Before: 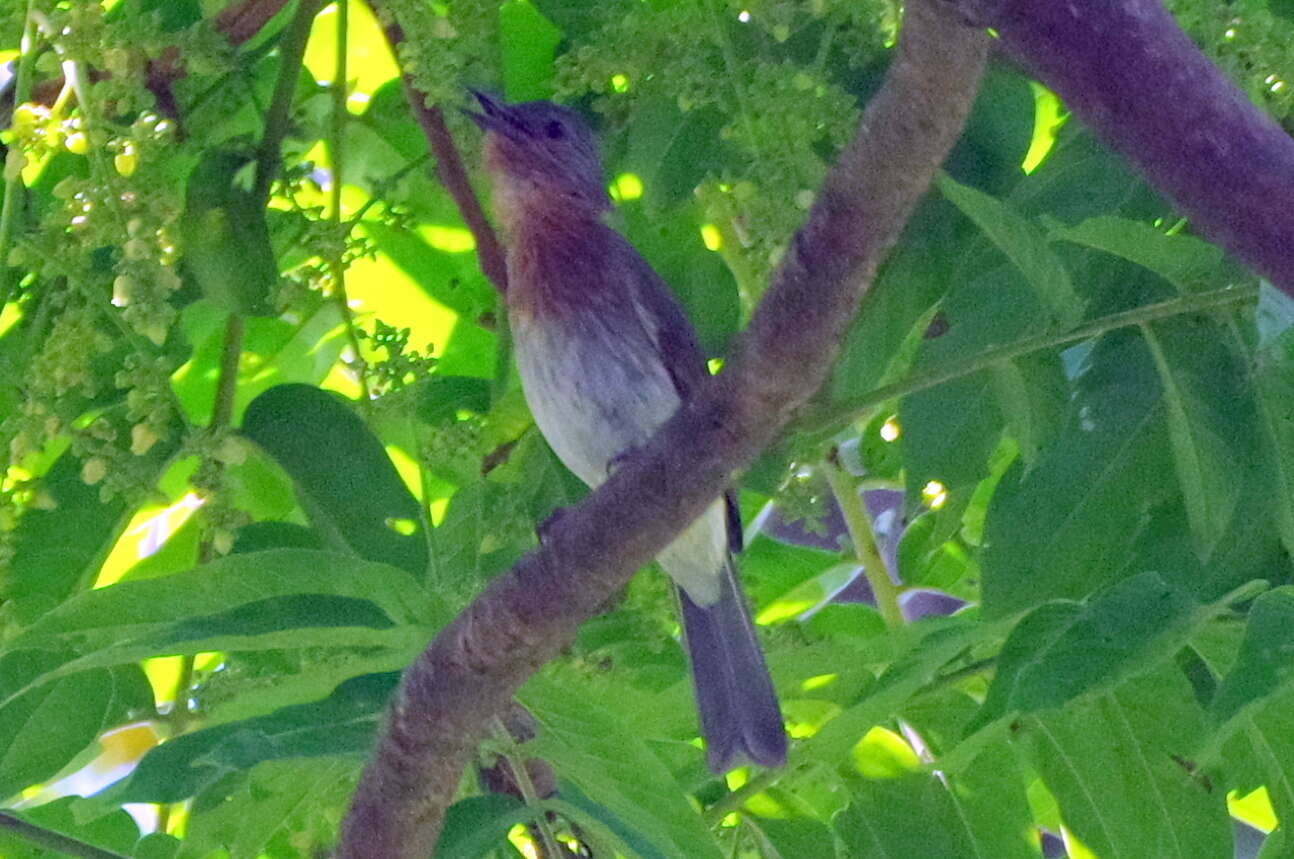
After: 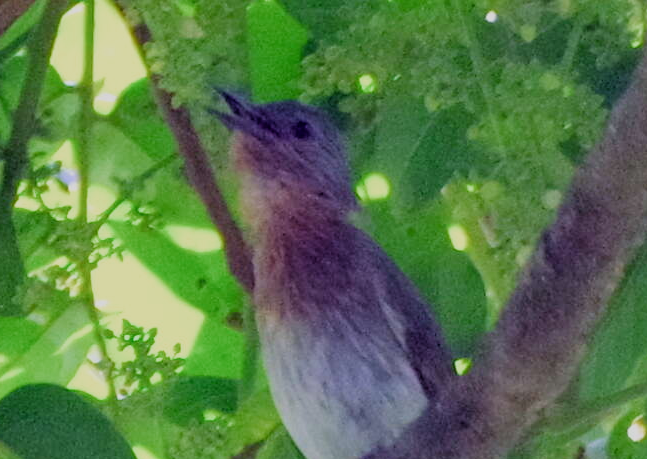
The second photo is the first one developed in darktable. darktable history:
filmic rgb: middle gray luminance 18.42%, black relative exposure -11.25 EV, white relative exposure 3.75 EV, threshold 6 EV, target black luminance 0%, hardness 5.87, latitude 57.4%, contrast 0.963, shadows ↔ highlights balance 49.98%, add noise in highlights 0, preserve chrominance luminance Y, color science v3 (2019), use custom middle-gray values true, iterations of high-quality reconstruction 0, contrast in highlights soft, enable highlight reconstruction true
crop: left 19.556%, right 30.401%, bottom 46.458%
